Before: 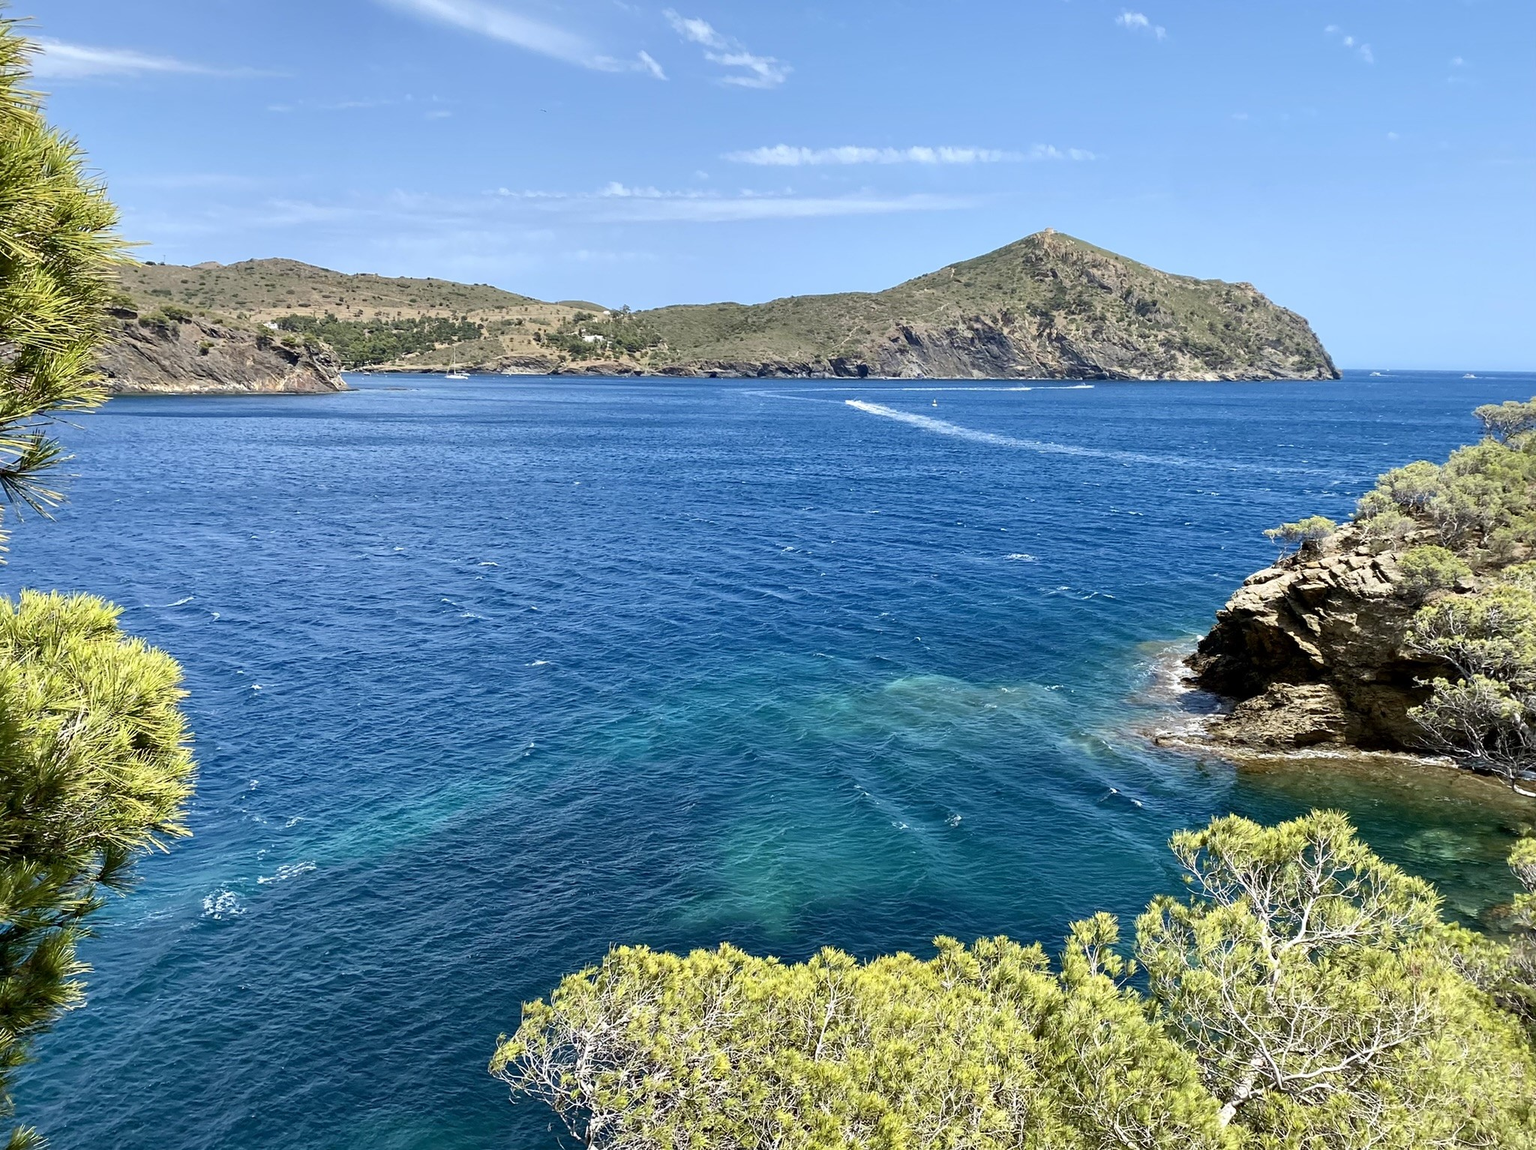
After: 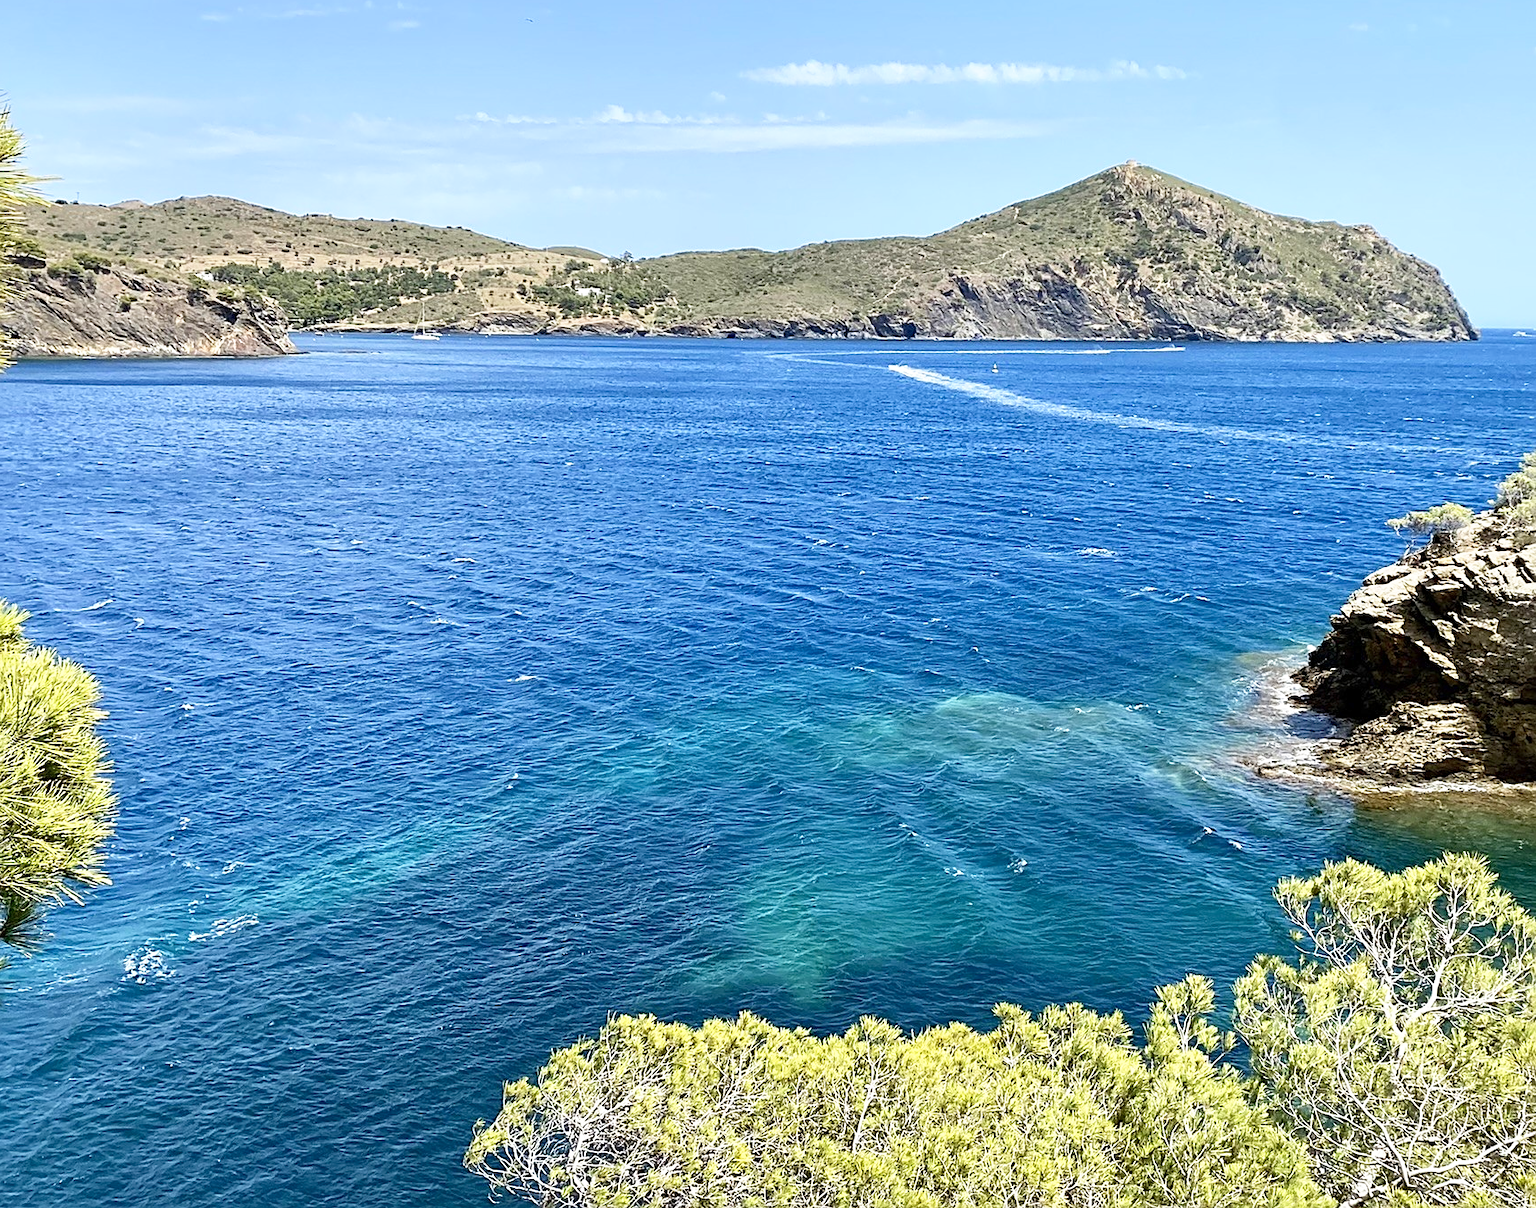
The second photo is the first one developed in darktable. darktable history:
base curve: curves: ch0 [(0, 0) (0.688, 0.865) (1, 1)], preserve colors none
sharpen: on, module defaults
crop: left 6.446%, top 8.188%, right 9.538%, bottom 3.548%
levels: levels [0, 0.478, 1]
